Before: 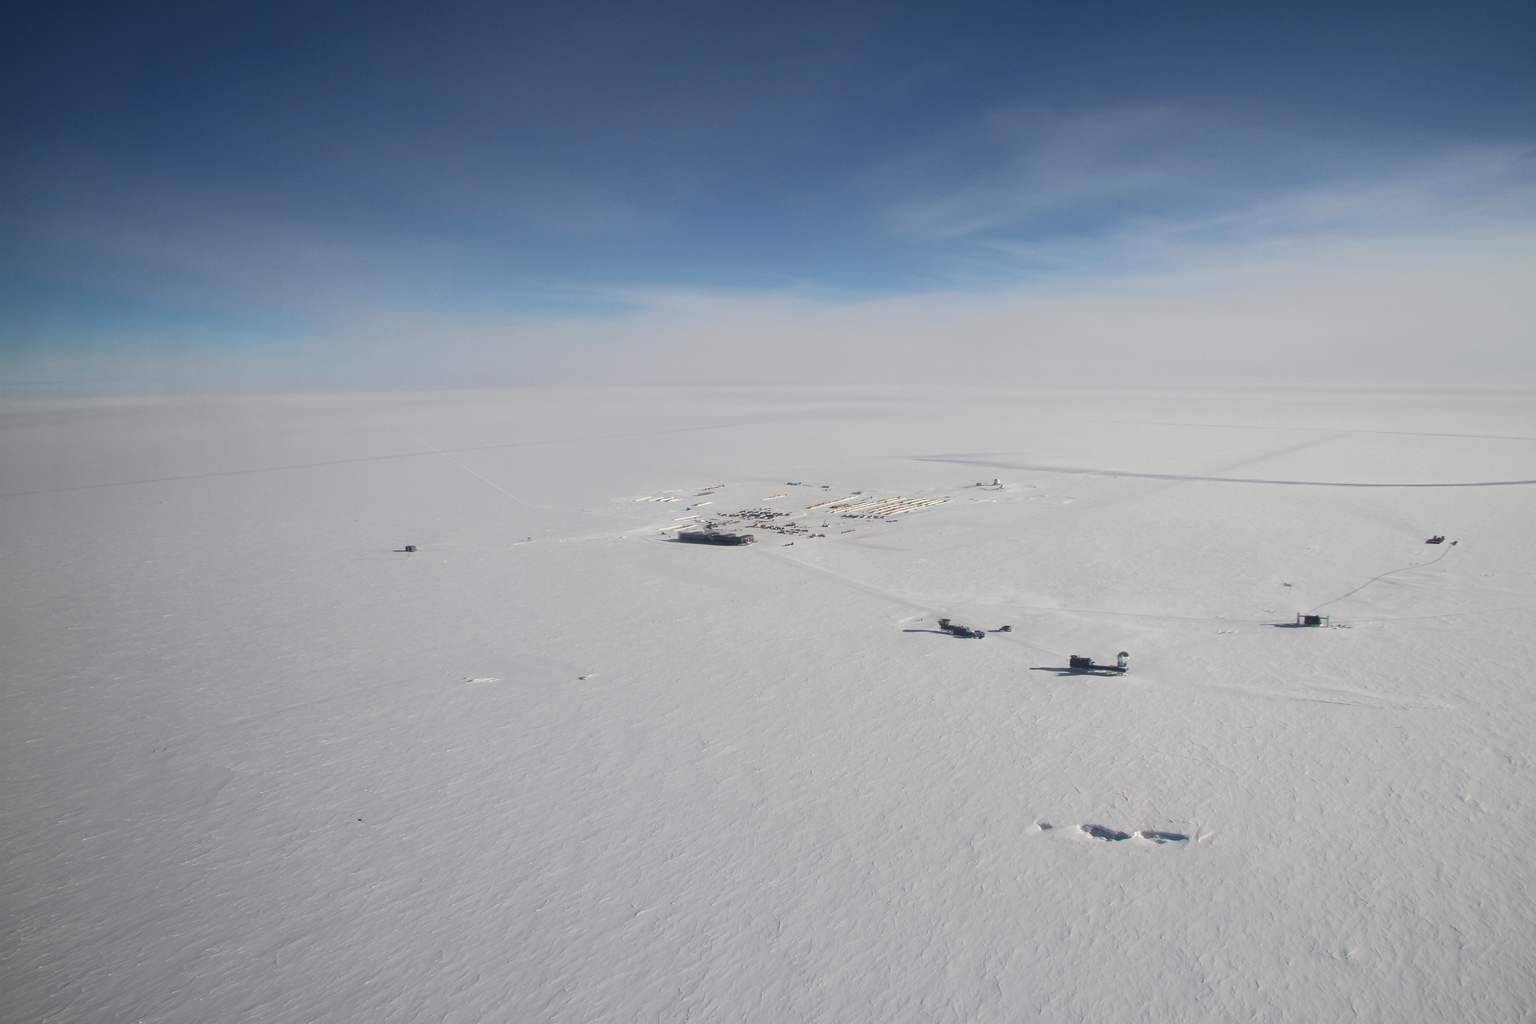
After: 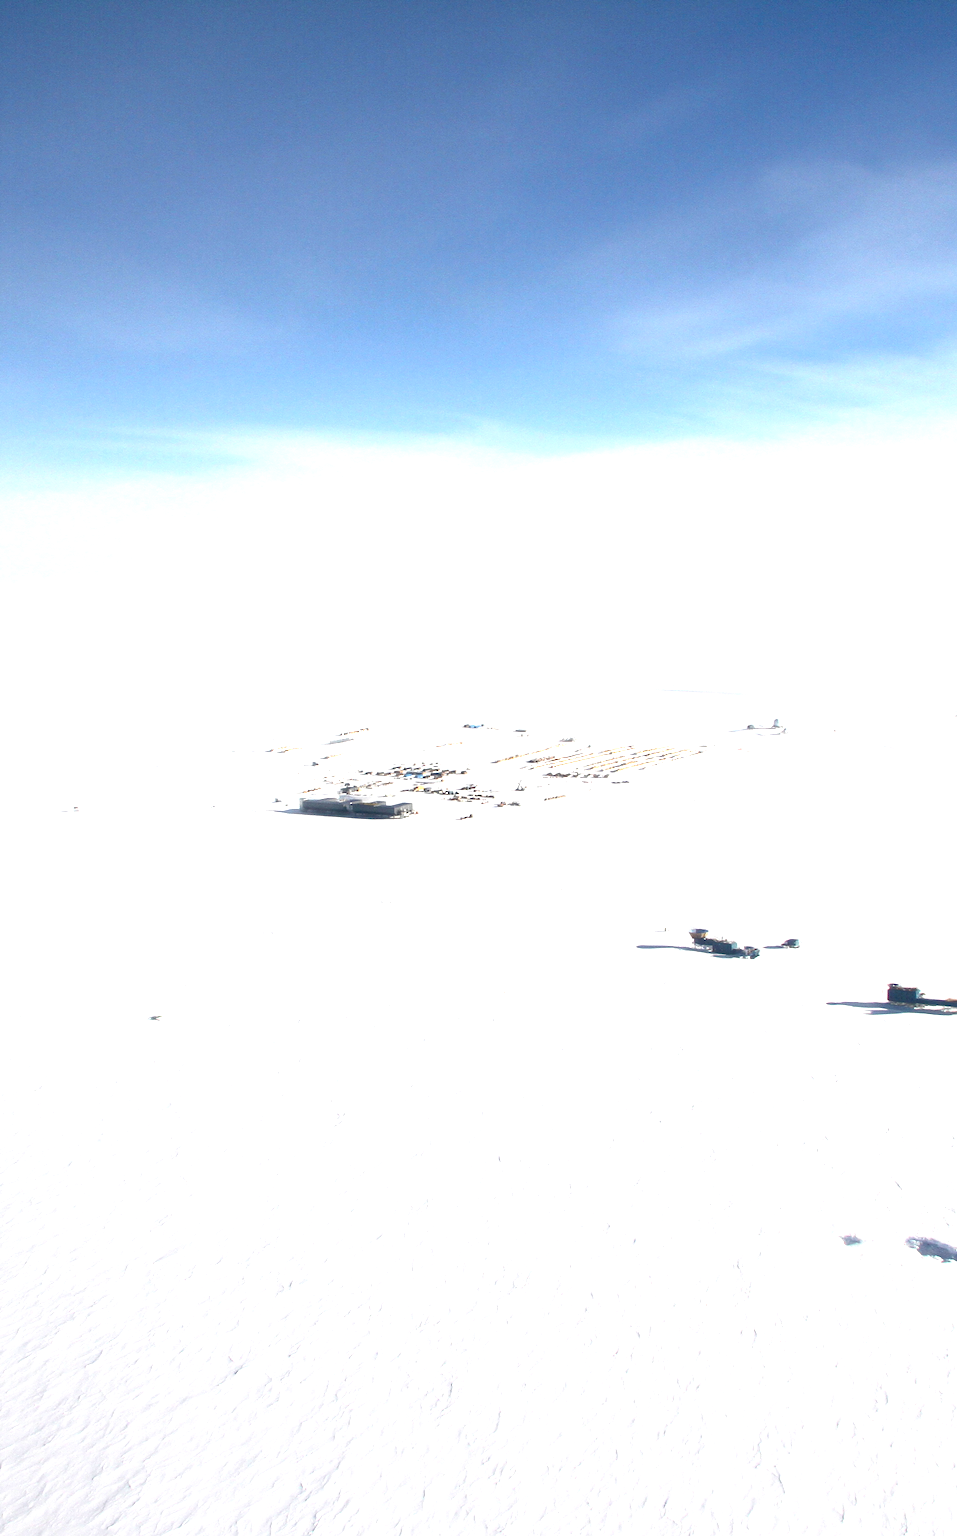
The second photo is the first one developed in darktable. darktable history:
crop: left 31.176%, right 27.243%
exposure: black level correction 0.009, exposure 1.417 EV, compensate highlight preservation false
